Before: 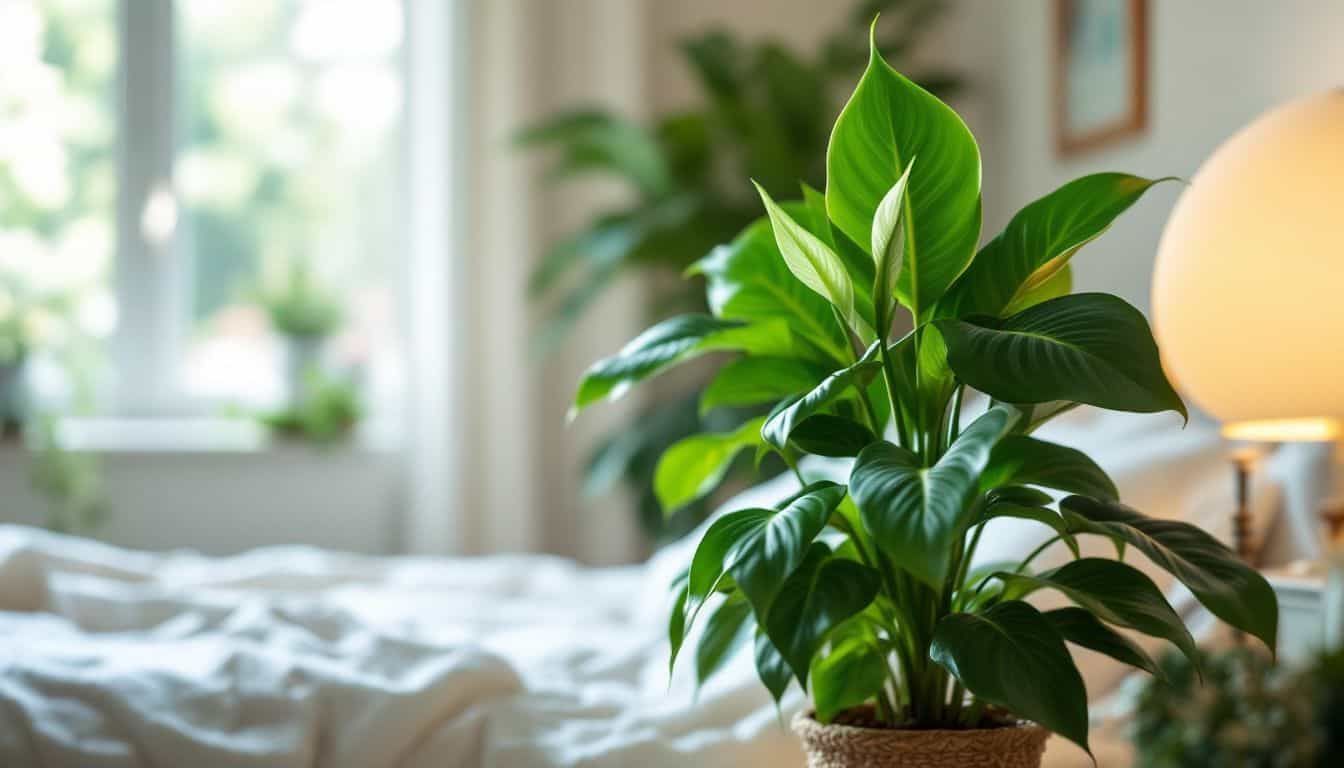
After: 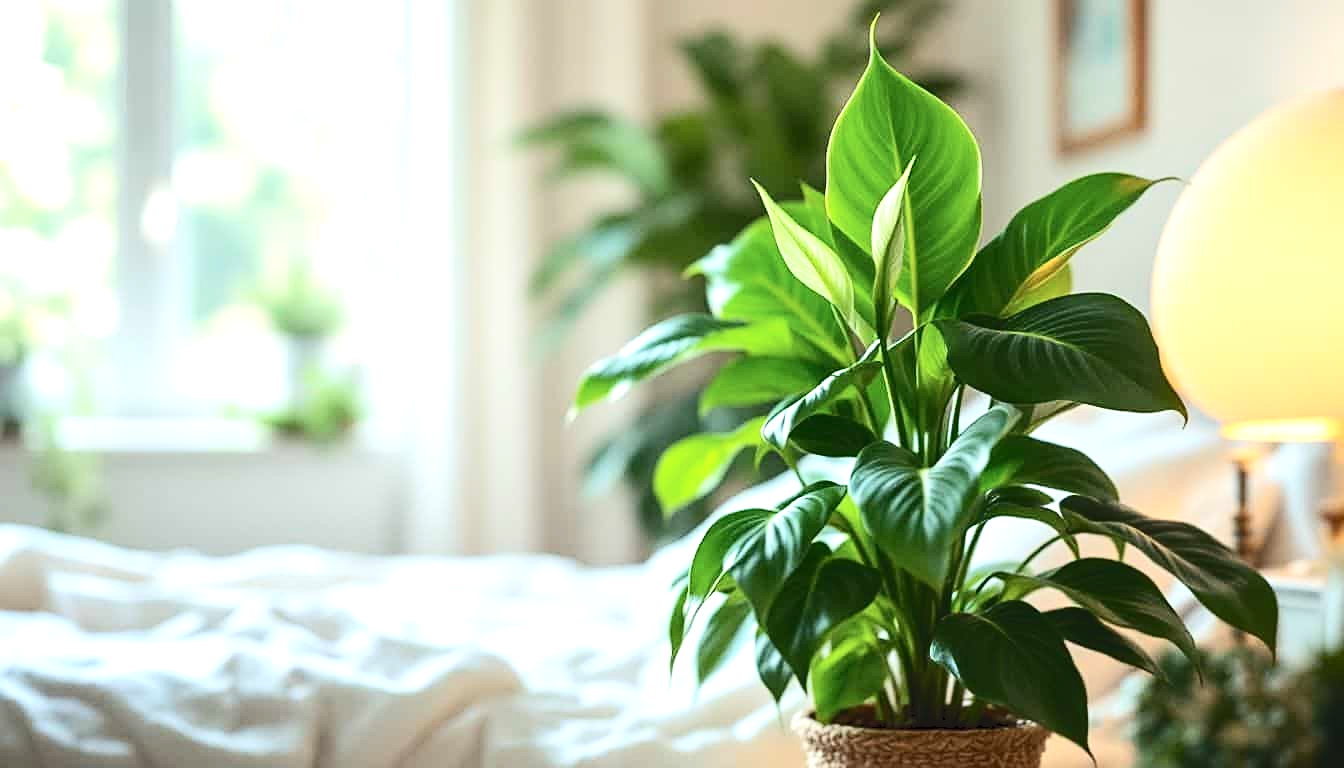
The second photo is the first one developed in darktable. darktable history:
tone curve: curves: ch0 [(0, 0) (0.003, 0.072) (0.011, 0.077) (0.025, 0.082) (0.044, 0.094) (0.069, 0.106) (0.1, 0.125) (0.136, 0.145) (0.177, 0.173) (0.224, 0.216) (0.277, 0.281) (0.335, 0.356) (0.399, 0.436) (0.468, 0.53) (0.543, 0.629) (0.623, 0.724) (0.709, 0.808) (0.801, 0.88) (0.898, 0.941) (1, 1)], color space Lab, independent channels, preserve colors none
exposure: exposure 0.549 EV, compensate exposure bias true, compensate highlight preservation false
sharpen: on, module defaults
